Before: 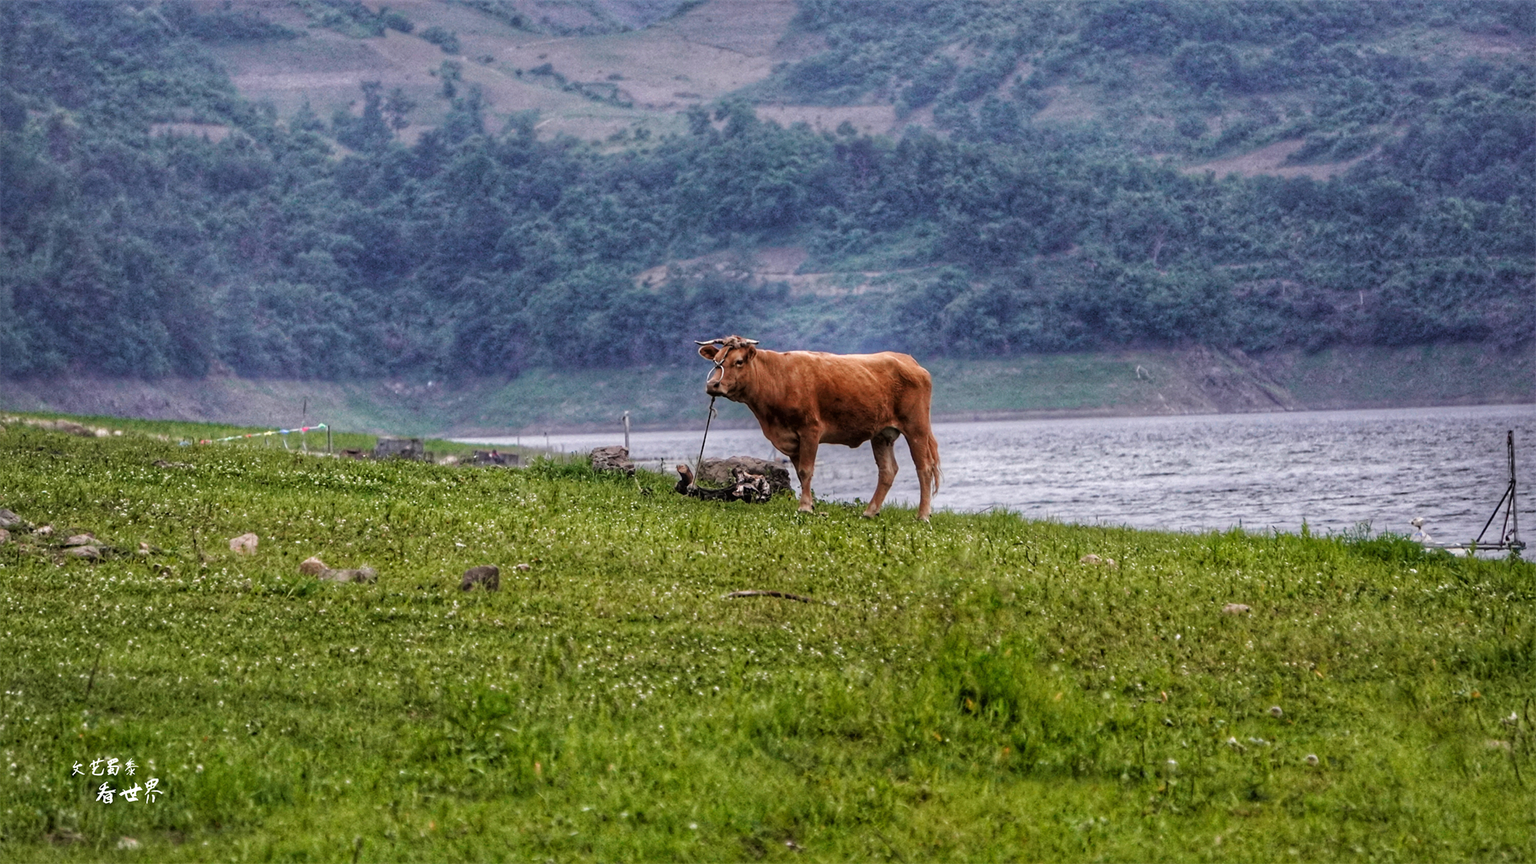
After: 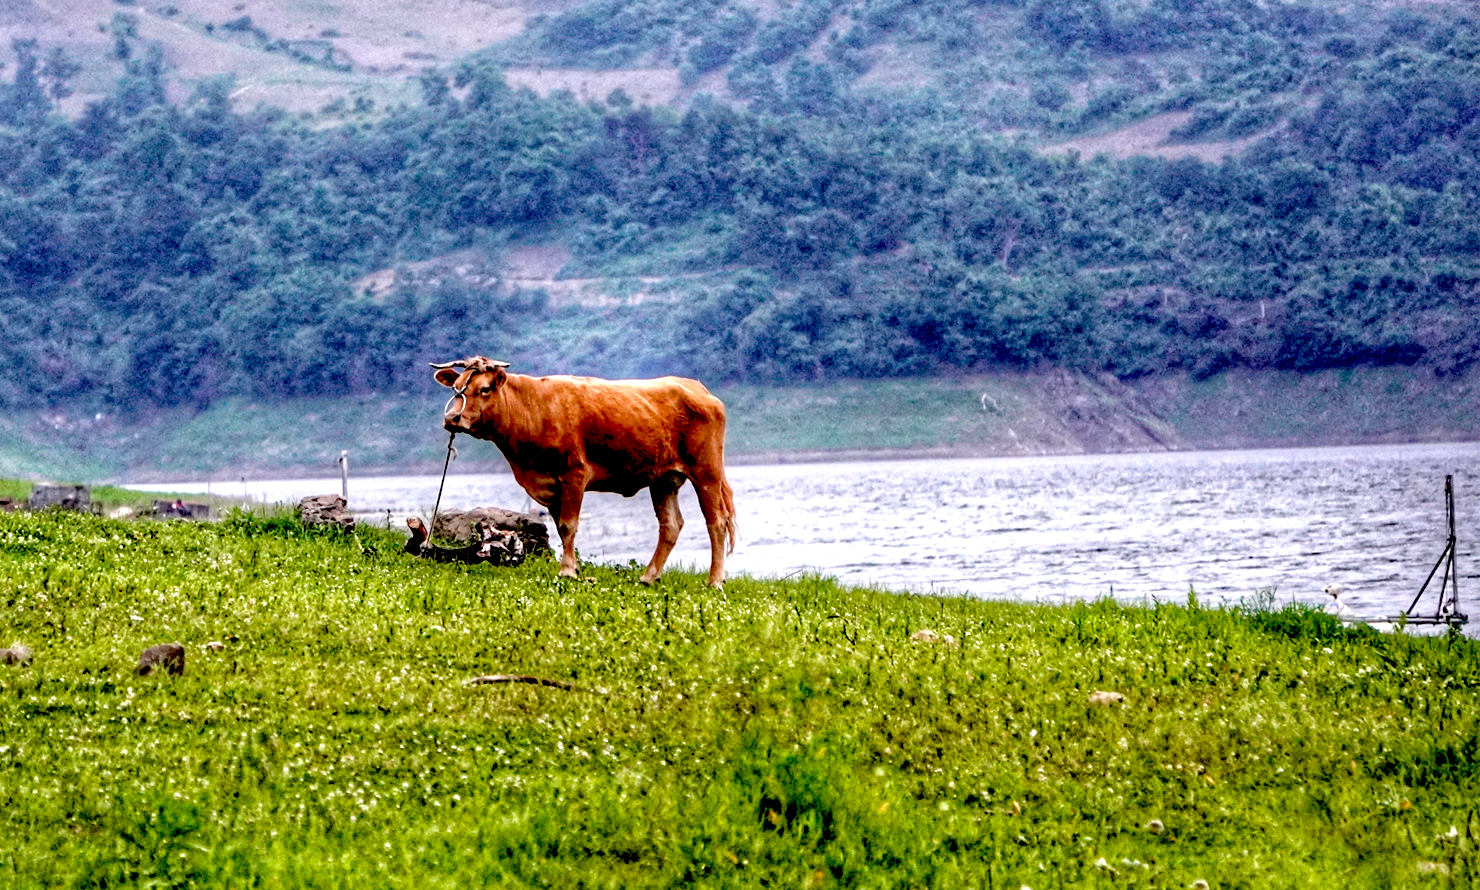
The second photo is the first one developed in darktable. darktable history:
exposure: black level correction 0.034, exposure 0.902 EV, compensate exposure bias true, compensate highlight preservation false
crop: left 22.883%, top 5.86%, bottom 11.716%
